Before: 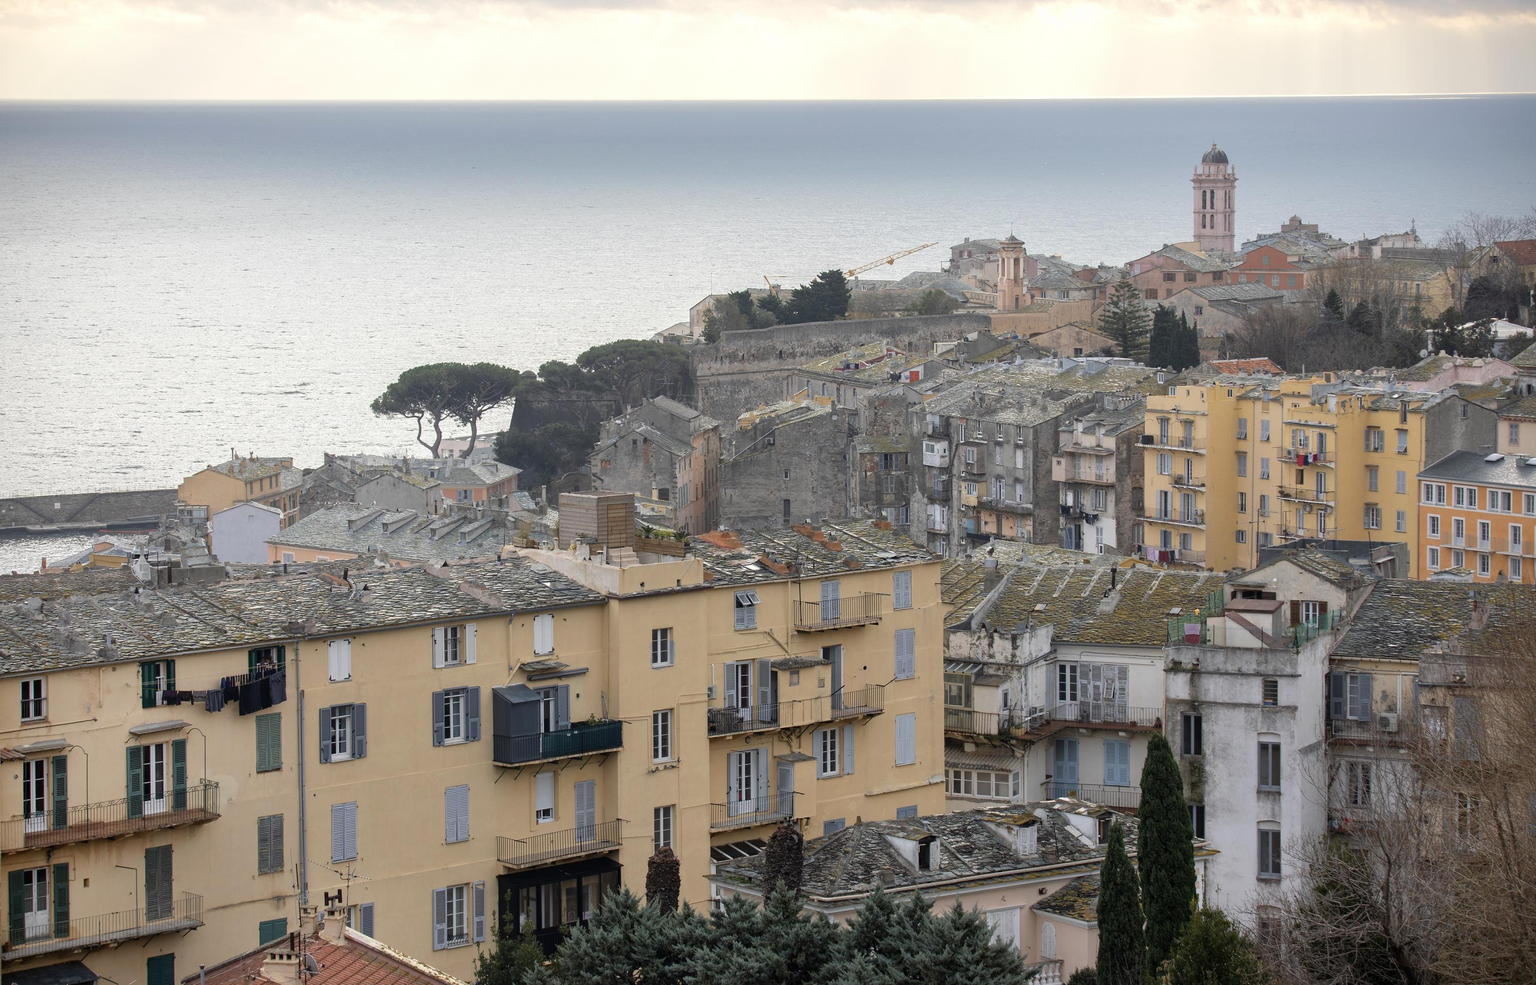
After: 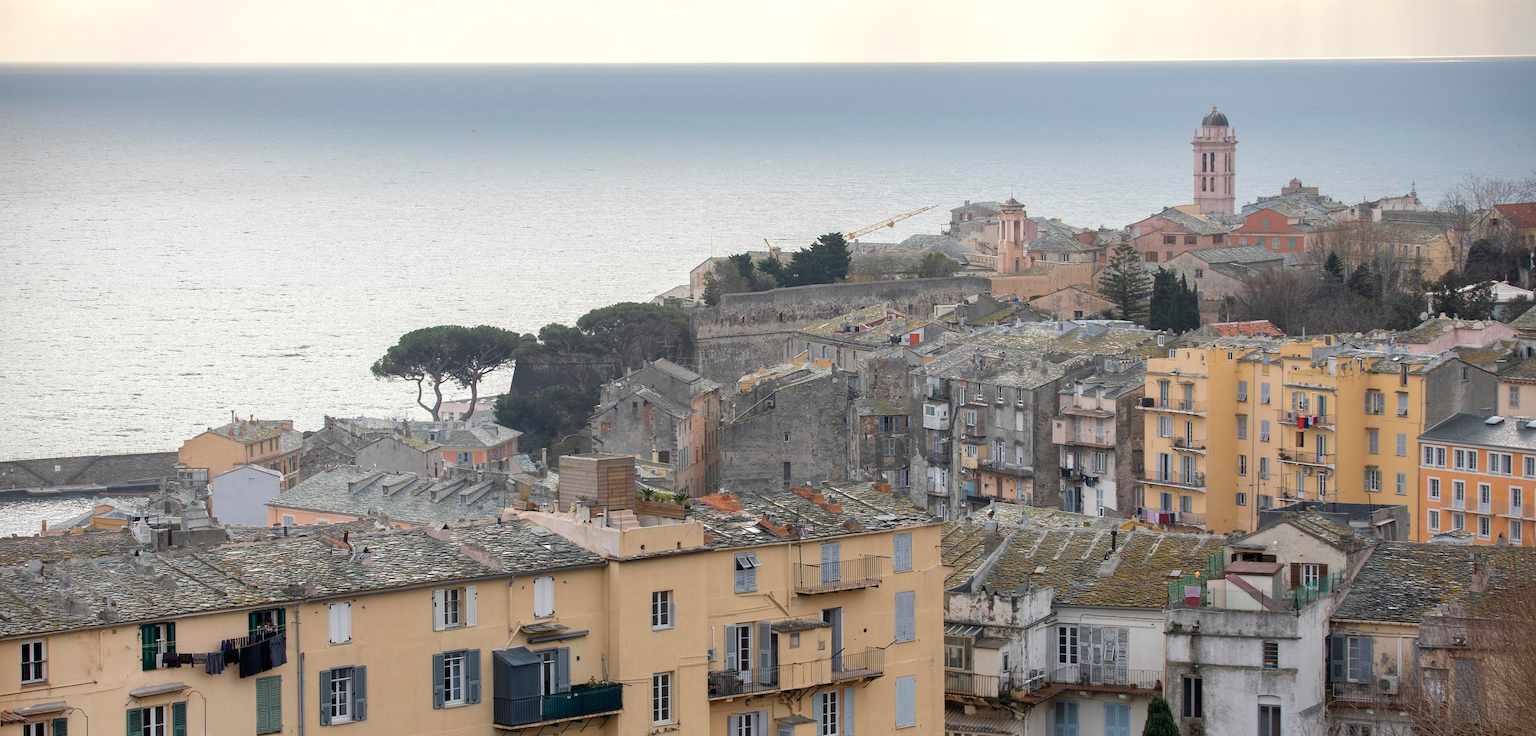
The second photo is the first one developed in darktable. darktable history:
crop: top 3.819%, bottom 21.314%
tone equalizer: edges refinement/feathering 500, mask exposure compensation -1.57 EV, preserve details no
